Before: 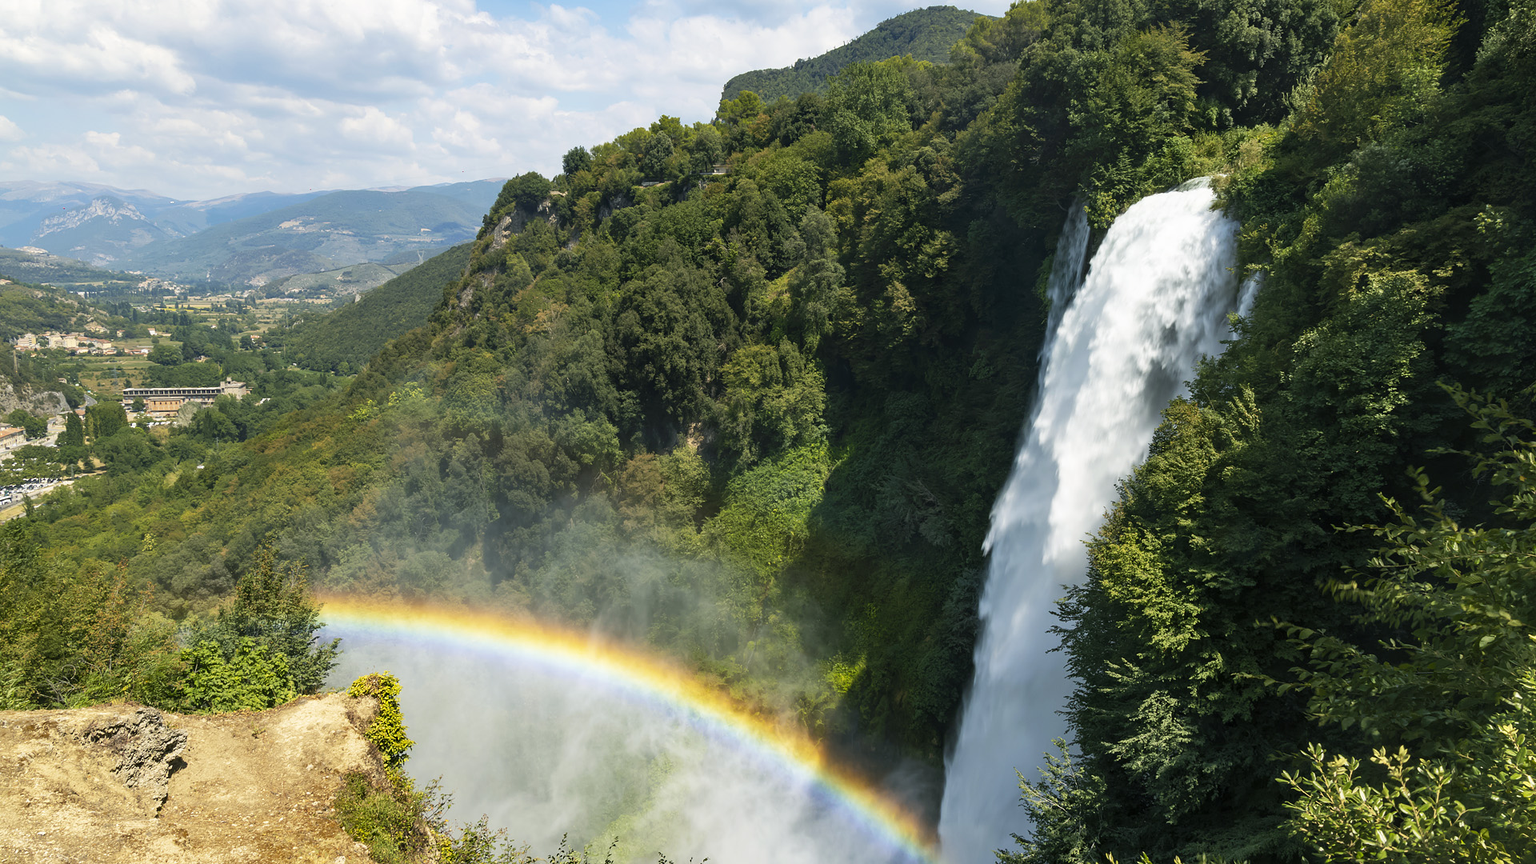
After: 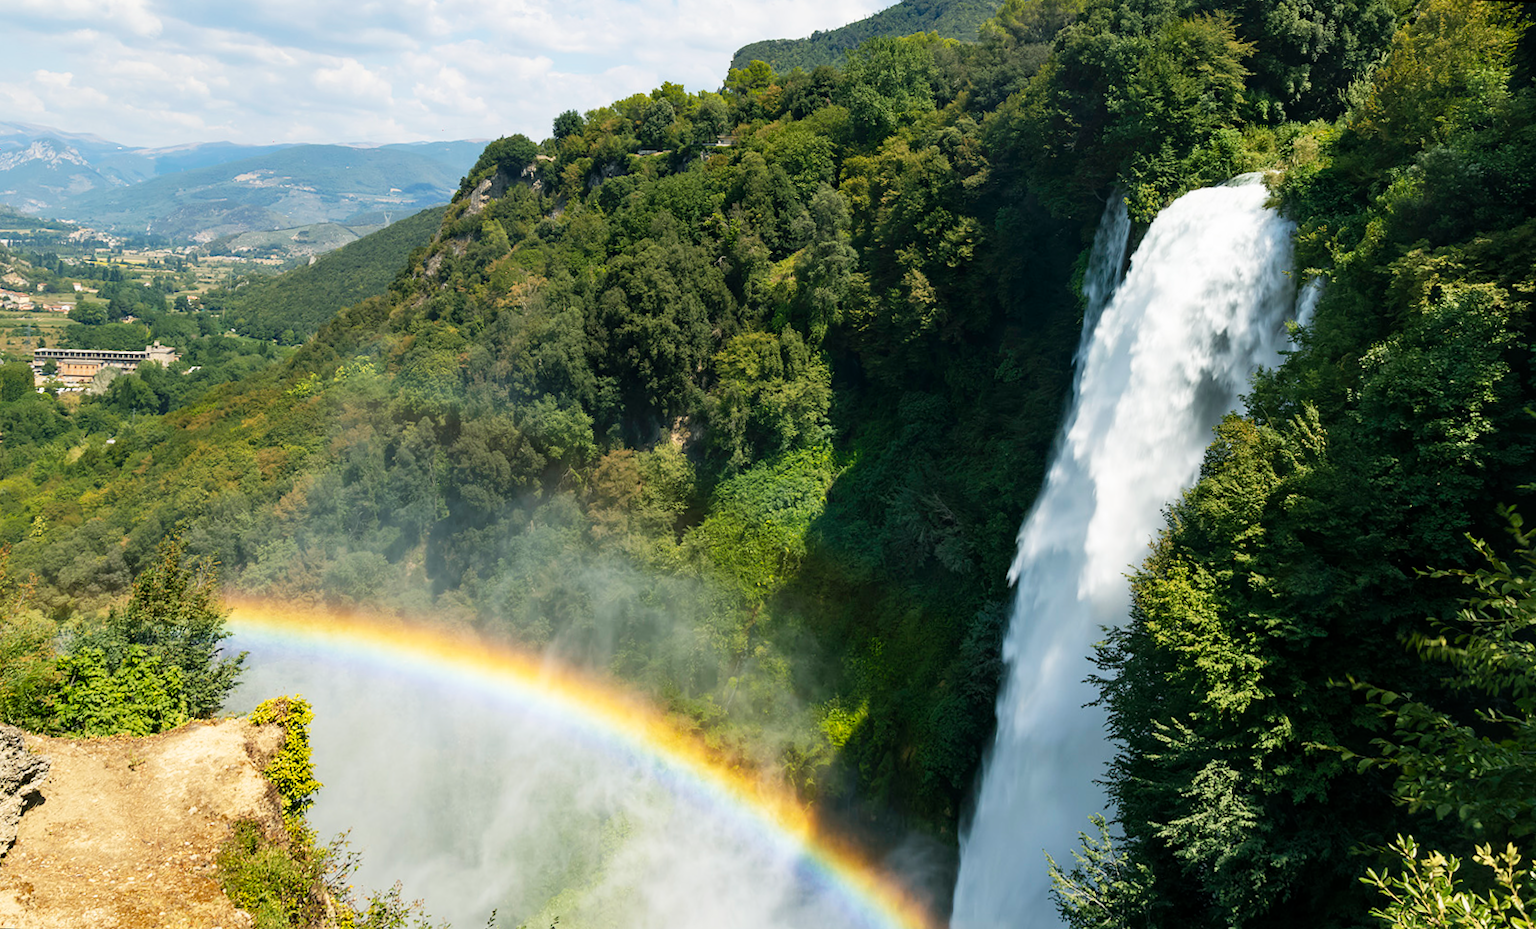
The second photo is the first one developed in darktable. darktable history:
crop and rotate: angle -2.38°
rotate and perspective: rotation 0.215°, lens shift (vertical) -0.139, crop left 0.069, crop right 0.939, crop top 0.002, crop bottom 0.996
tone curve: curves: ch0 [(0, 0) (0.004, 0.002) (0.02, 0.013) (0.218, 0.218) (0.664, 0.718) (0.832, 0.873) (1, 1)], preserve colors none
